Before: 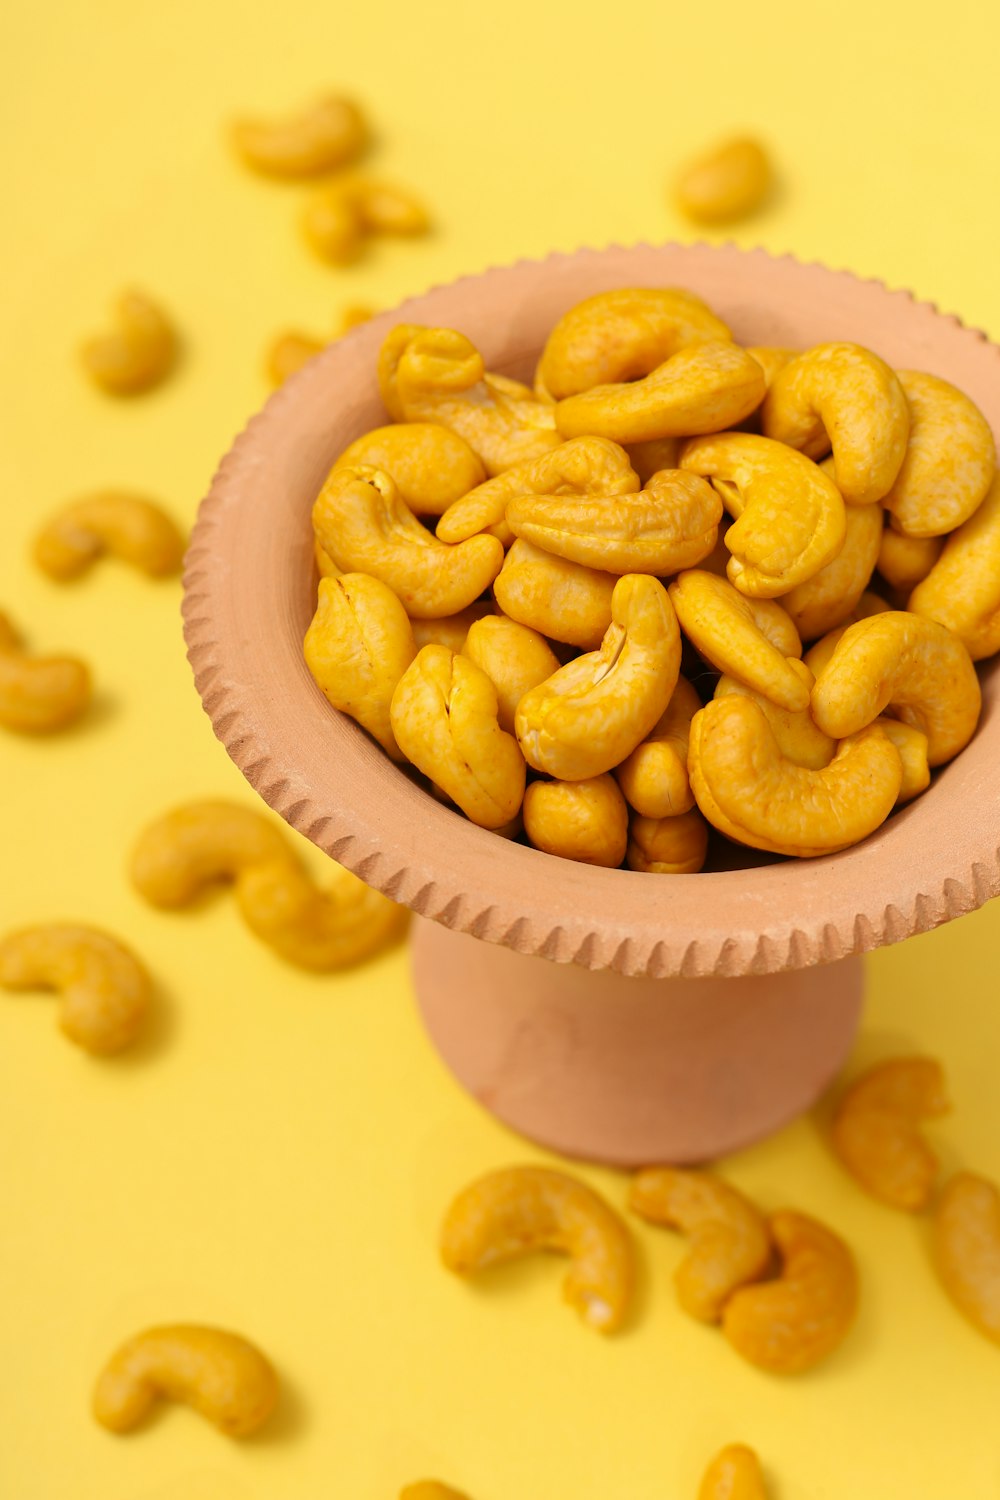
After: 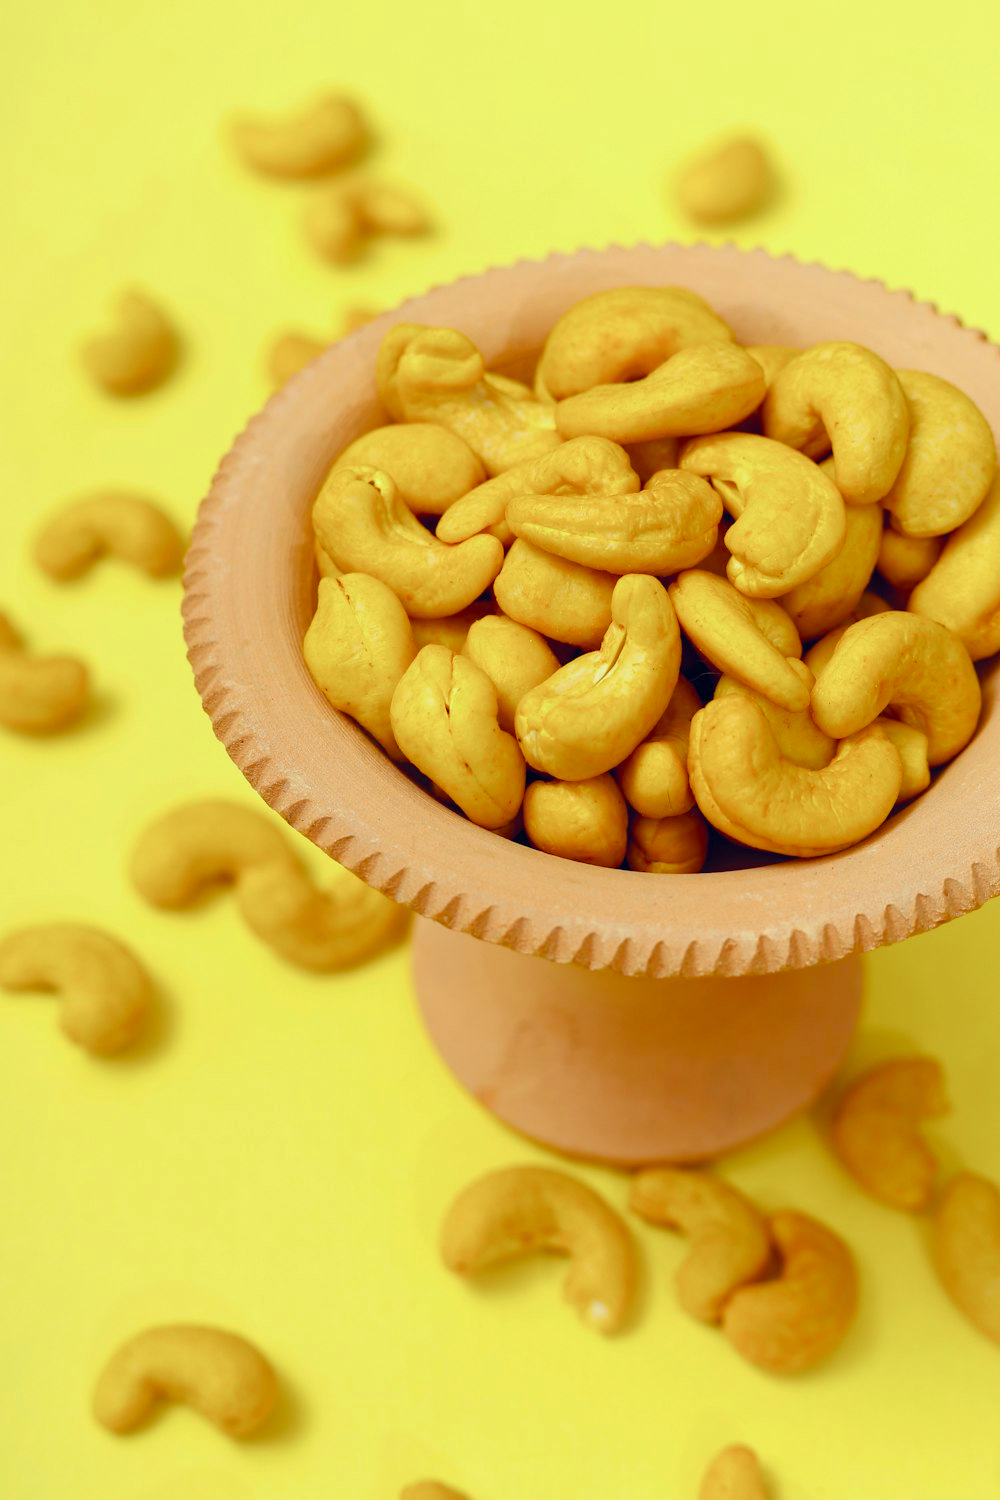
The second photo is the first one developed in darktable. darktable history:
color balance rgb: highlights gain › chroma 4.043%, highlights gain › hue 201.53°, global offset › chroma 0.123%, global offset › hue 254.06°, linear chroma grading › global chroma 17.037%, perceptual saturation grading › global saturation 20%, perceptual saturation grading › highlights -49.292%, perceptual saturation grading › shadows 25.089%, global vibrance 40.783%
